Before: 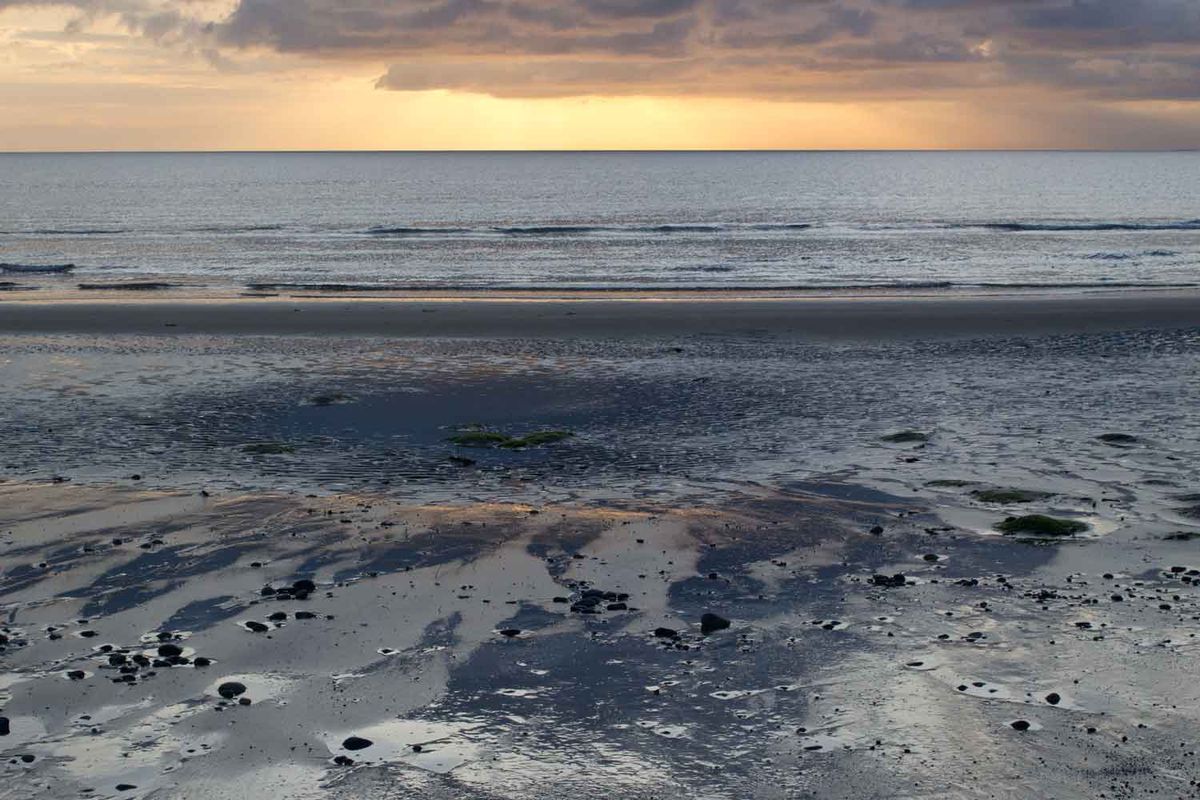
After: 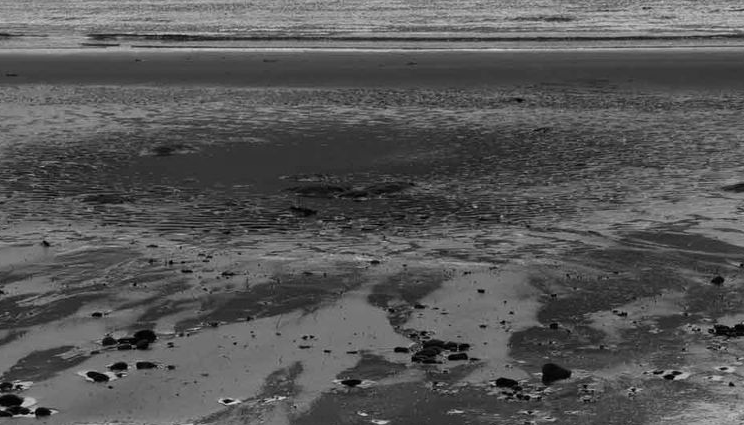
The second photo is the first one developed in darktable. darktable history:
monochrome: a 2.21, b -1.33, size 2.2
crop: left 13.312%, top 31.28%, right 24.627%, bottom 15.582%
